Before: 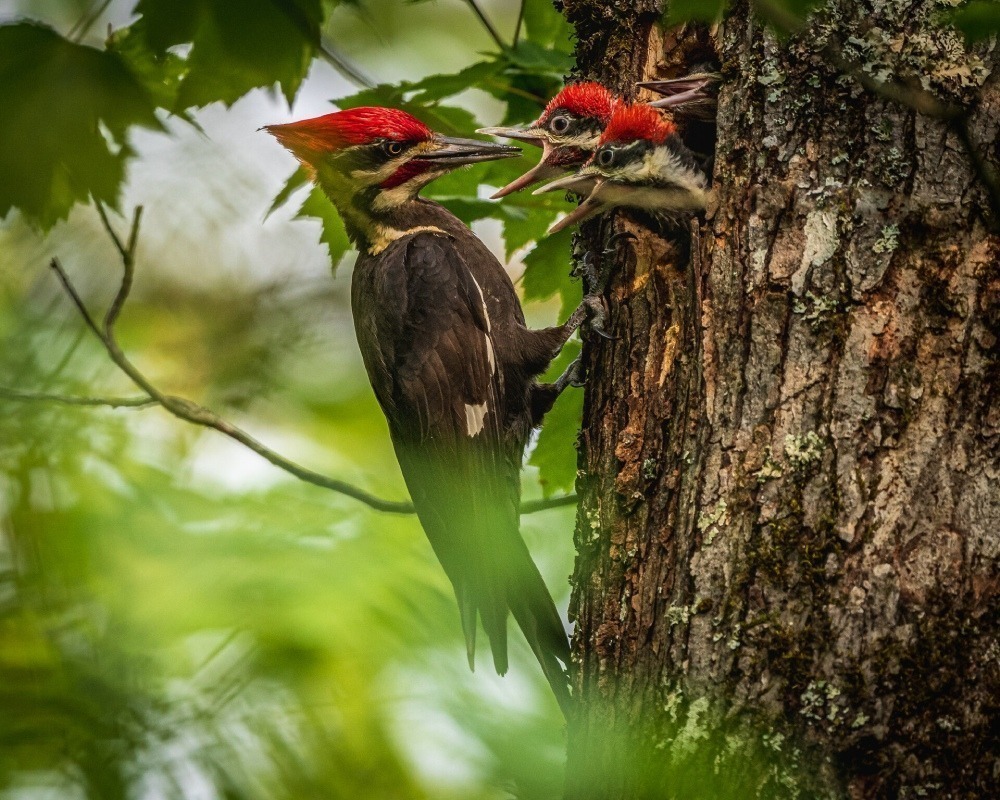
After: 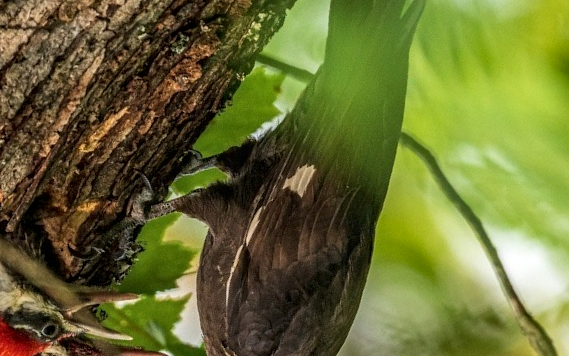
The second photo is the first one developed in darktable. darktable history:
local contrast: on, module defaults
crop and rotate: angle 147.61°, left 9.196%, top 15.578%, right 4.535%, bottom 16.936%
